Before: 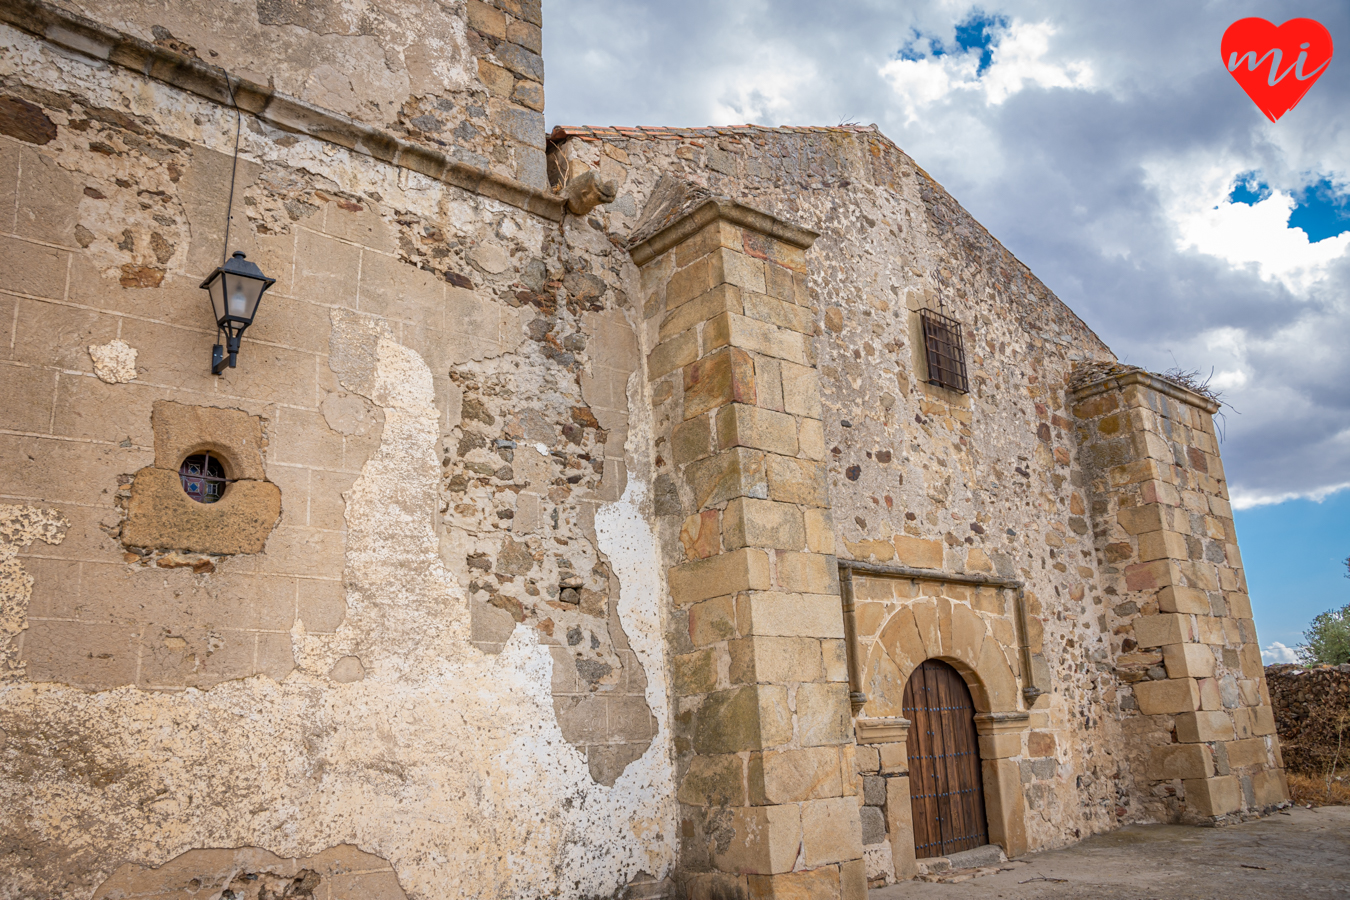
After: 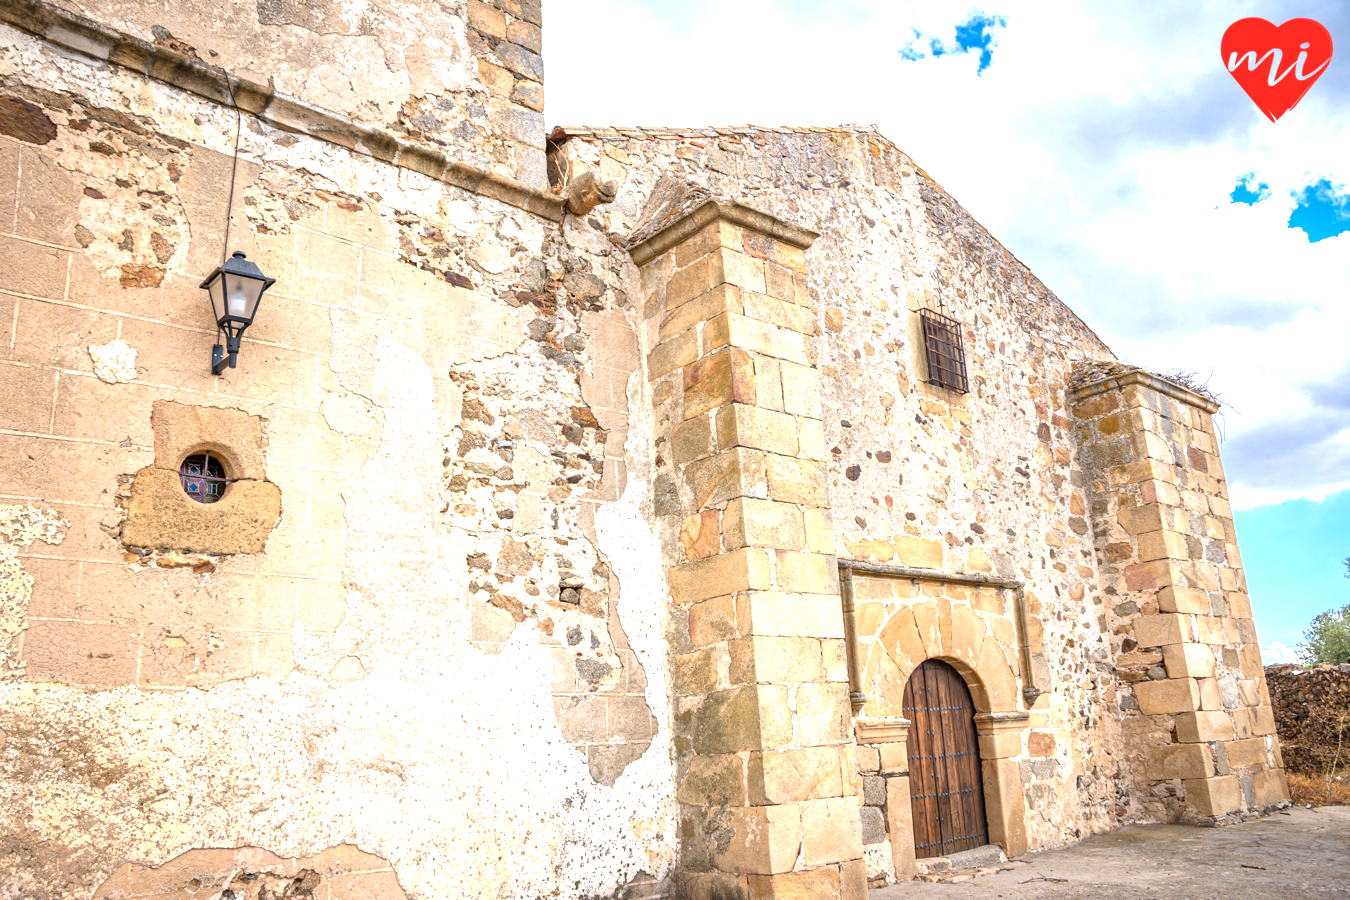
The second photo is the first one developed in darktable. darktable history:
exposure: black level correction 0, exposure 1.283 EV, compensate highlight preservation false
tone equalizer: edges refinement/feathering 500, mask exposure compensation -1.57 EV, preserve details no
